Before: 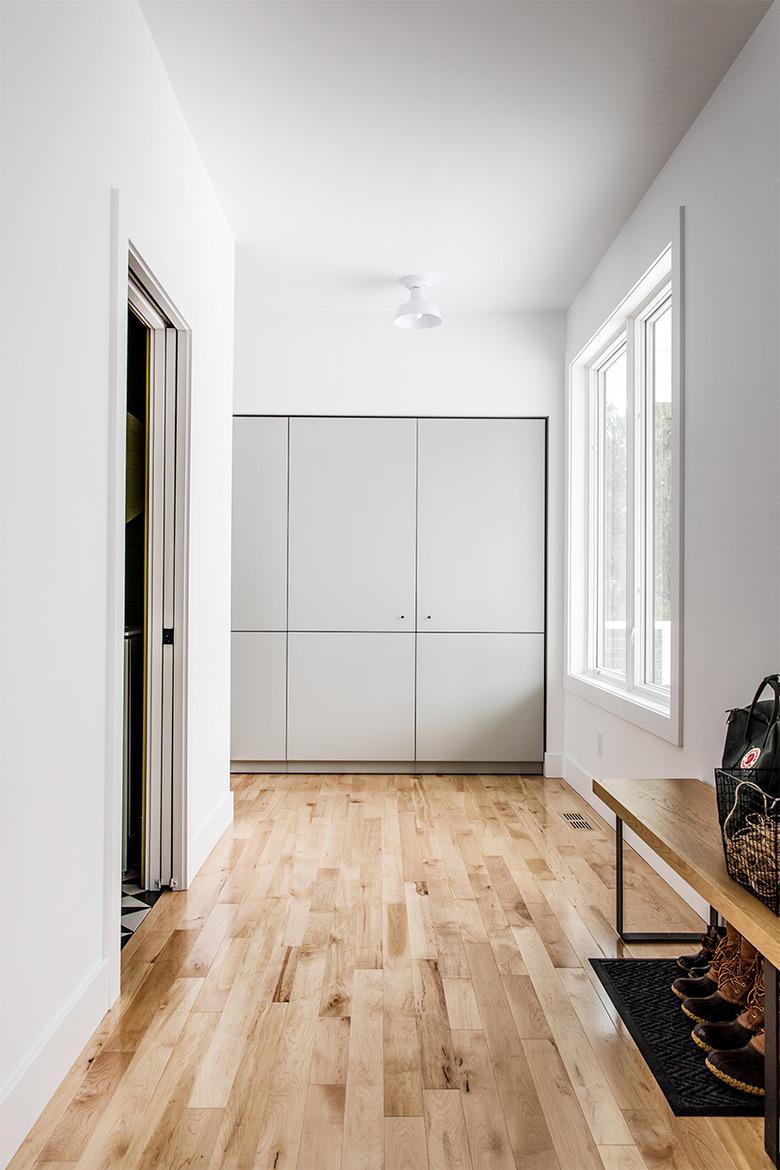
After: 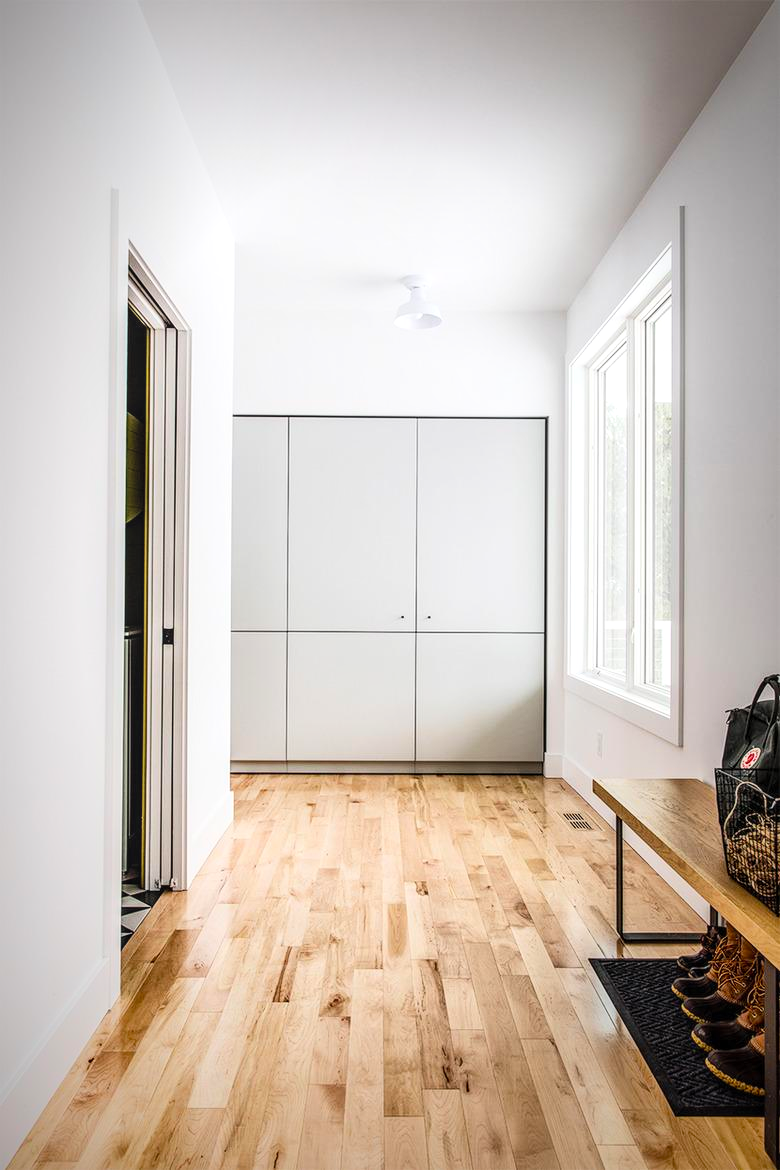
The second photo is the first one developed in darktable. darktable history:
contrast brightness saturation: contrast 0.197, brightness 0.166, saturation 0.221
local contrast: on, module defaults
vignetting: fall-off start 72.74%, fall-off radius 109.21%, brightness -0.982, saturation 0.49, width/height ratio 0.731
